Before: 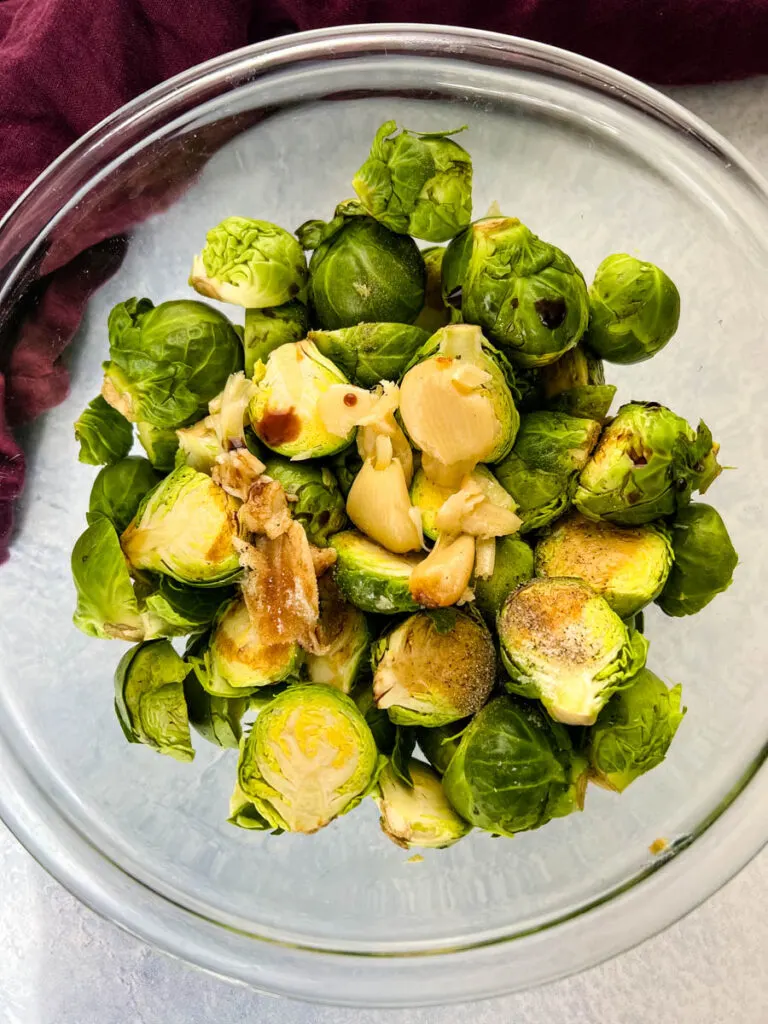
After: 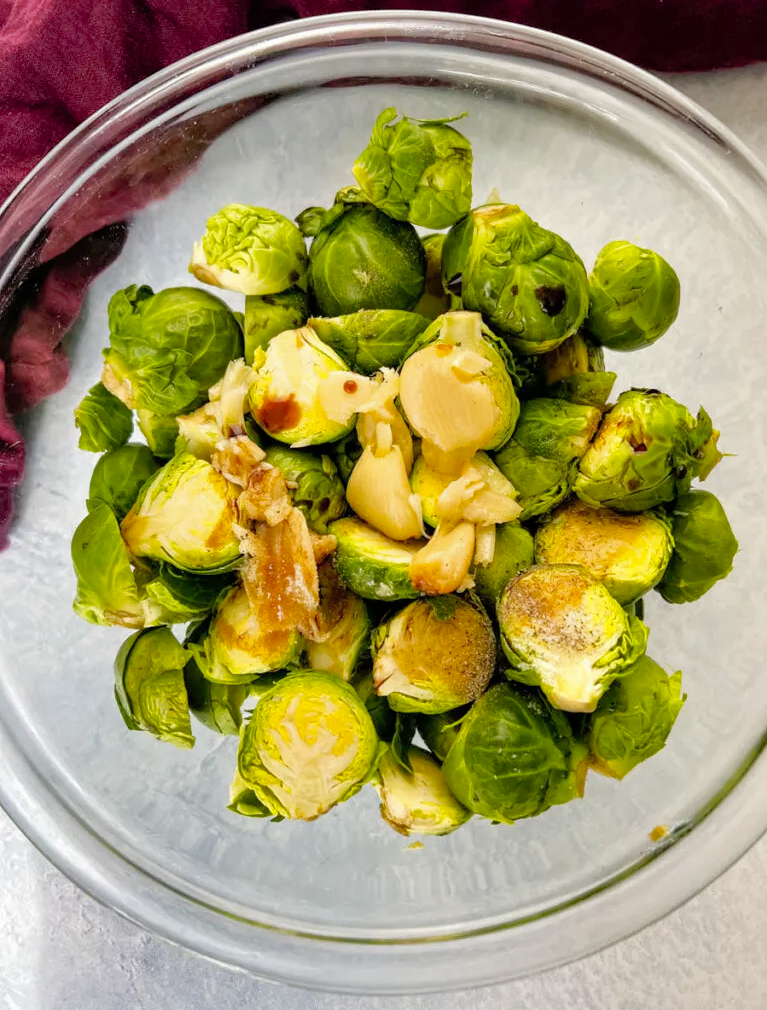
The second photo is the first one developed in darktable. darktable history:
crop: top 1.3%, right 0.121%
shadows and highlights: shadows 40.03, highlights -59.74
tone curve: curves: ch0 [(0, 0) (0.004, 0.001) (0.133, 0.151) (0.325, 0.399) (0.475, 0.579) (0.832, 0.902) (1, 1)], preserve colors none
